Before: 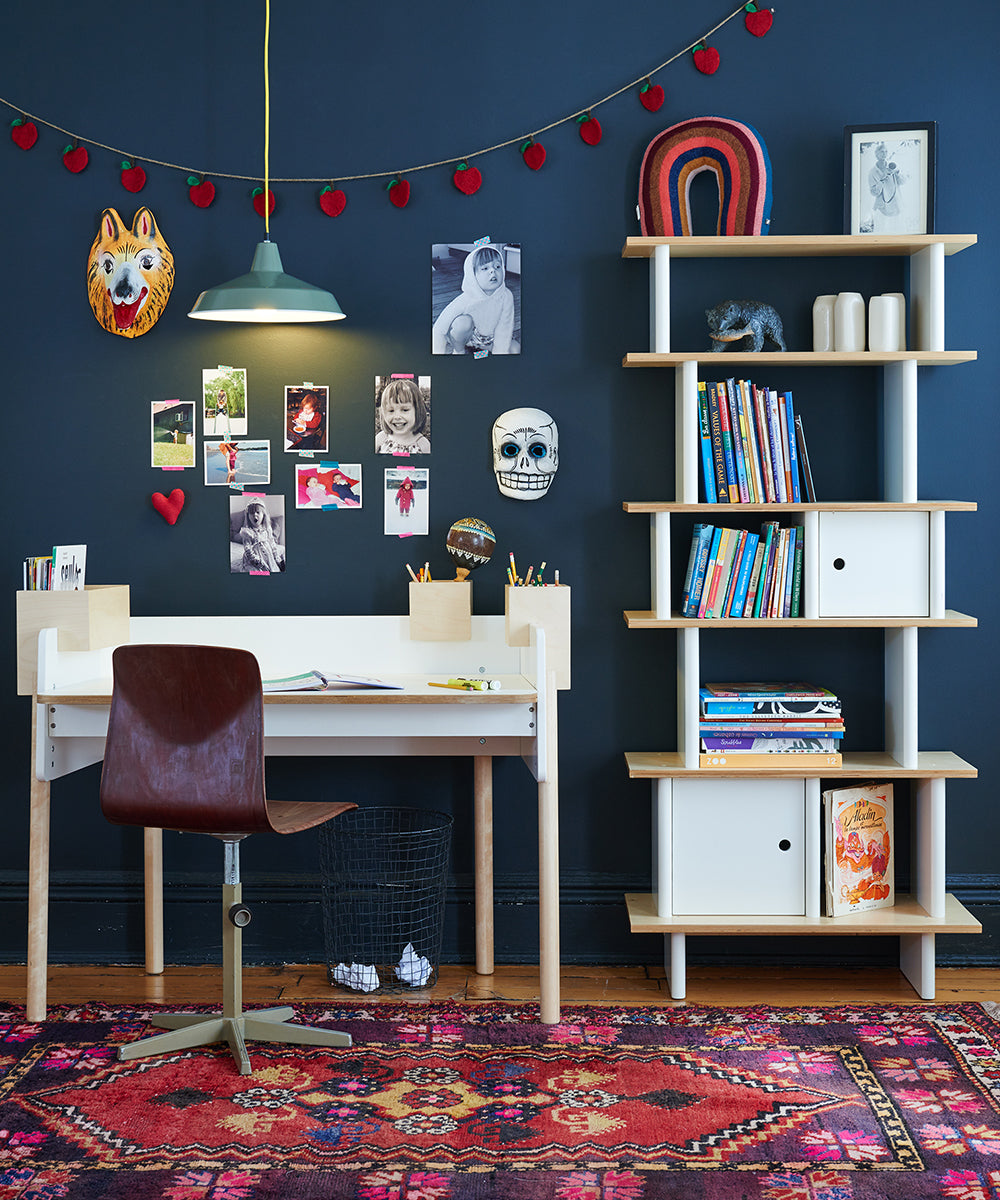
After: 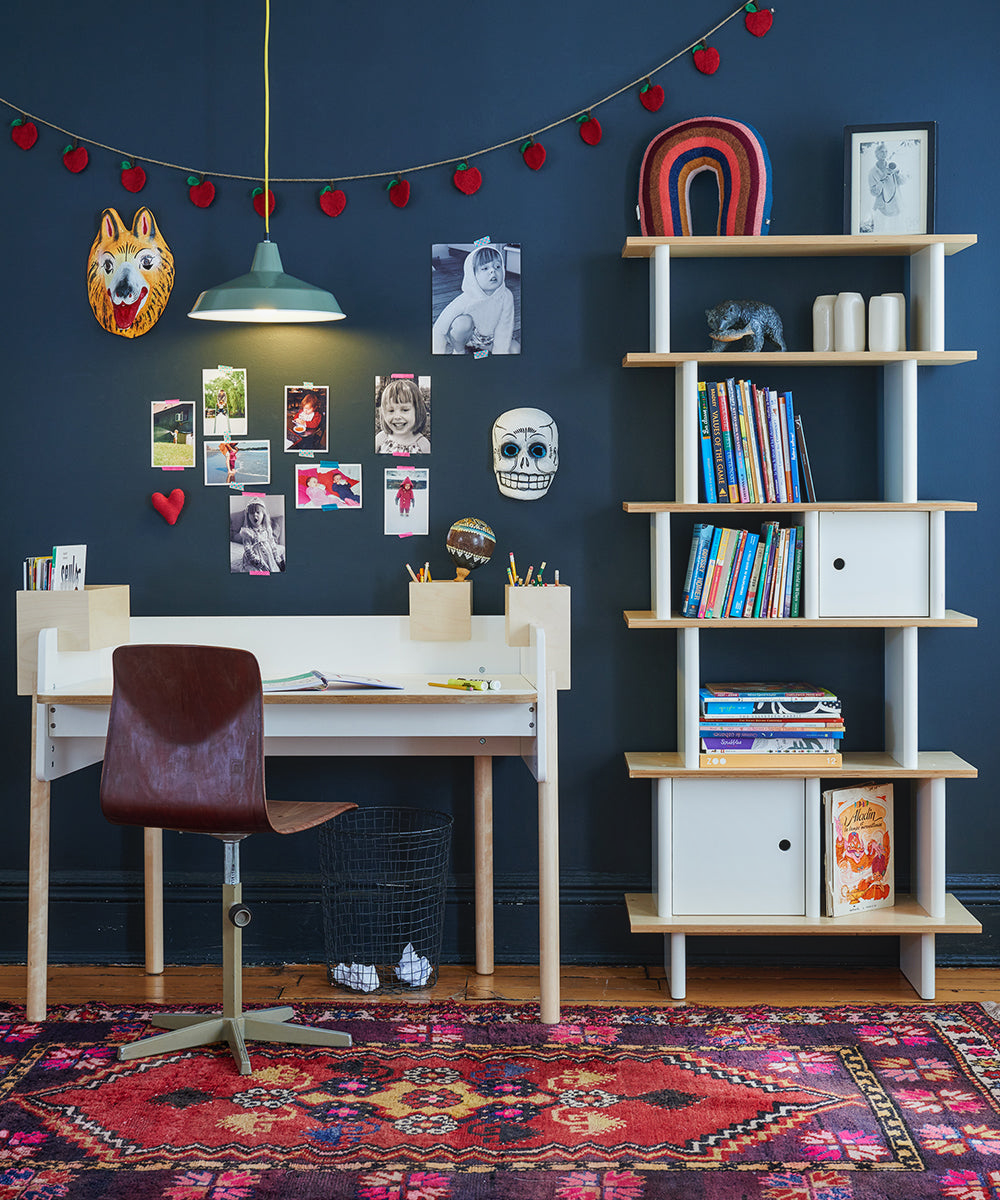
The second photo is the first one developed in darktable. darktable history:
local contrast: detail 109%
exposure: compensate exposure bias true, compensate highlight preservation false
